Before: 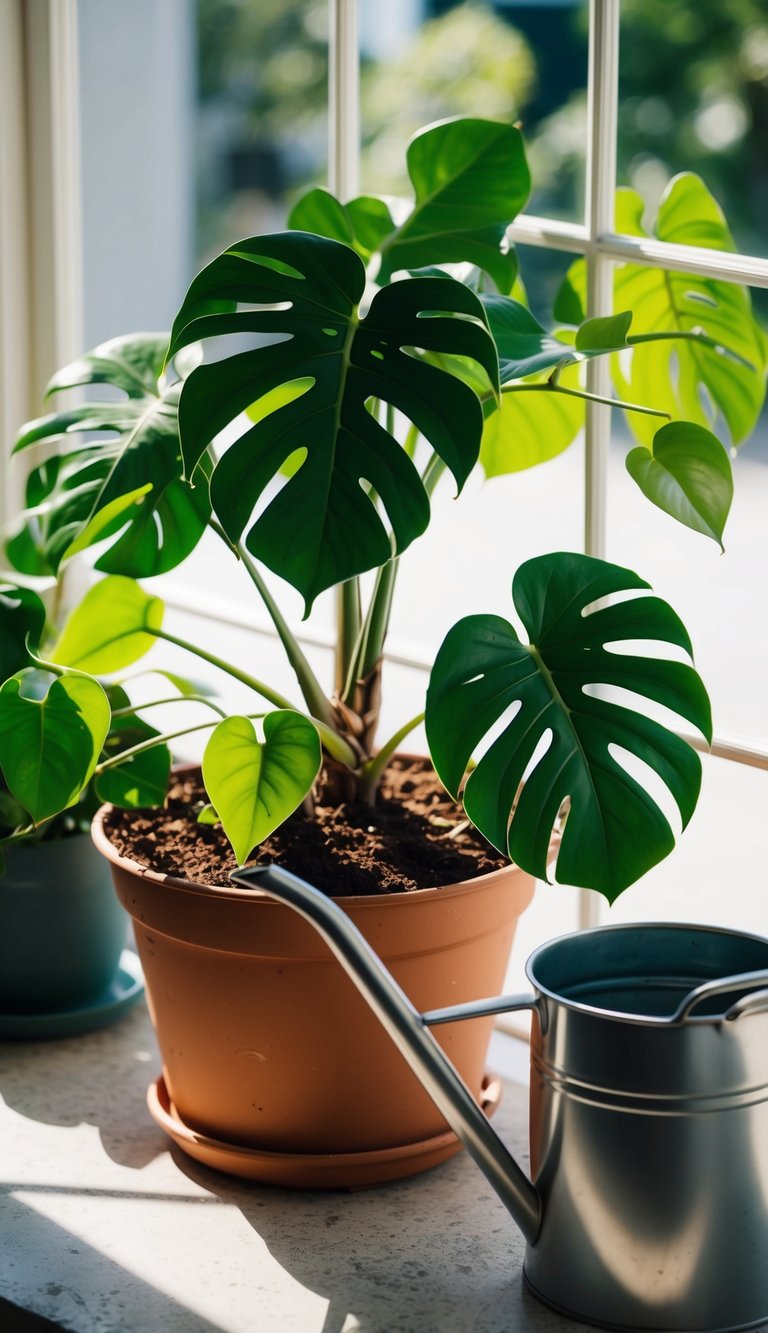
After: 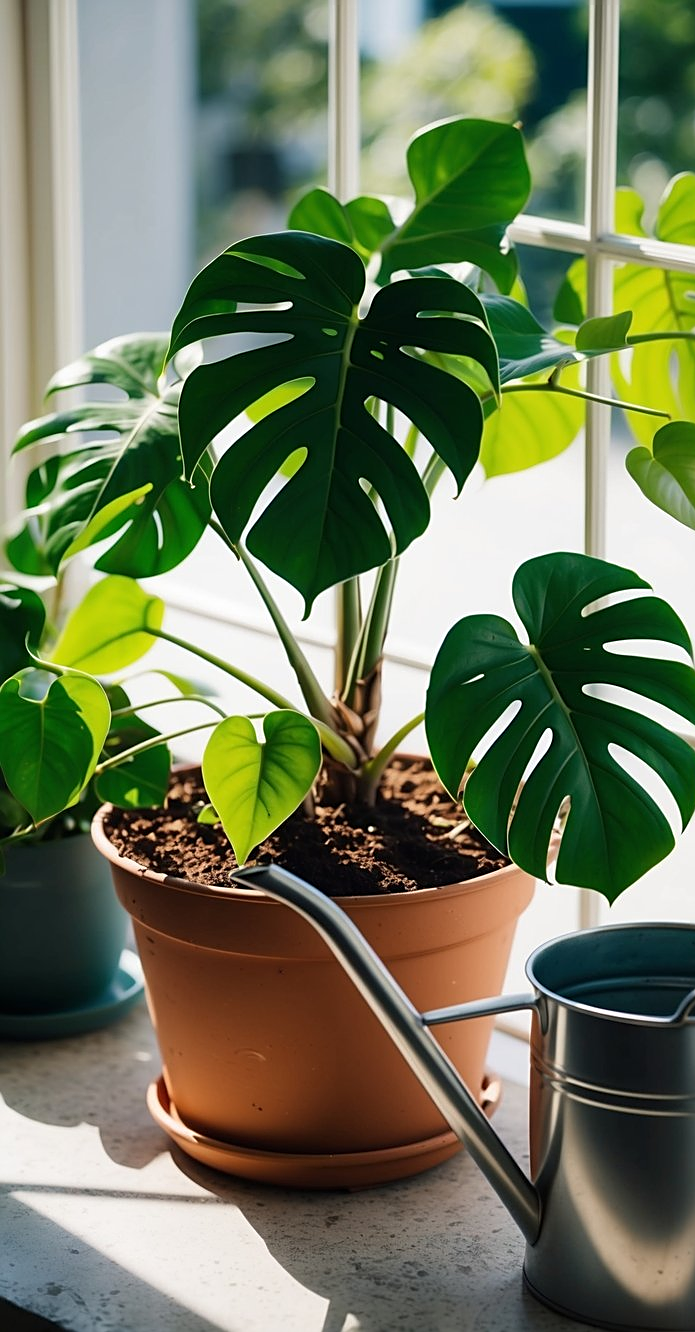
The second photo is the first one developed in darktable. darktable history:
crop: right 9.482%, bottom 0.046%
sharpen: on, module defaults
